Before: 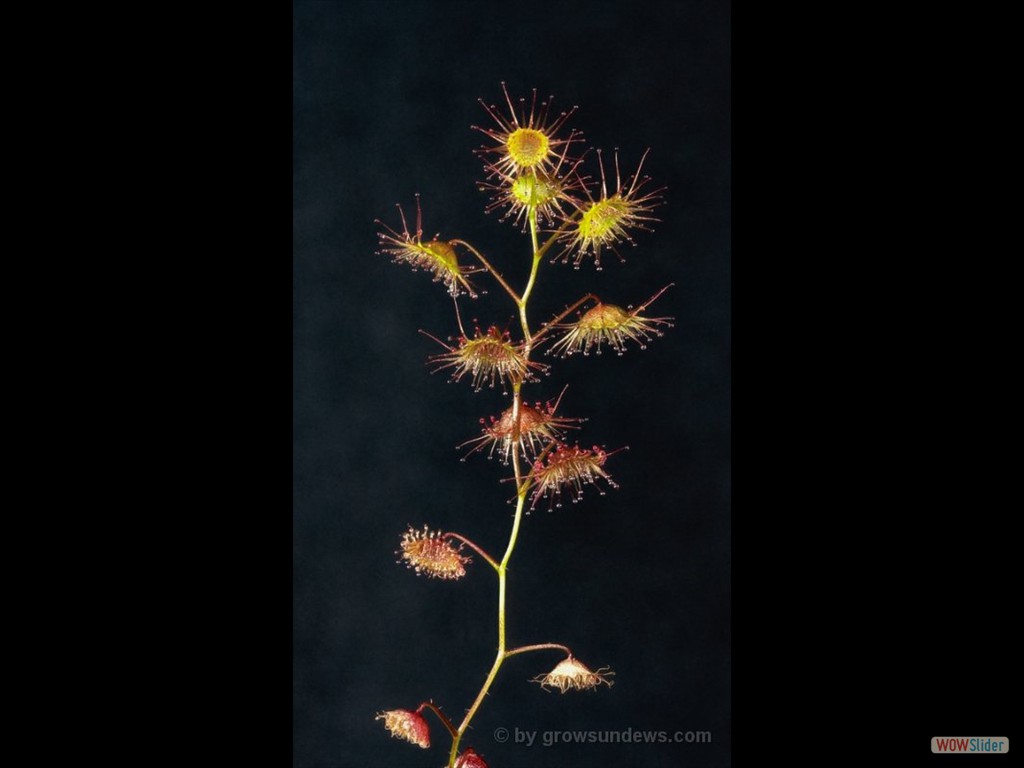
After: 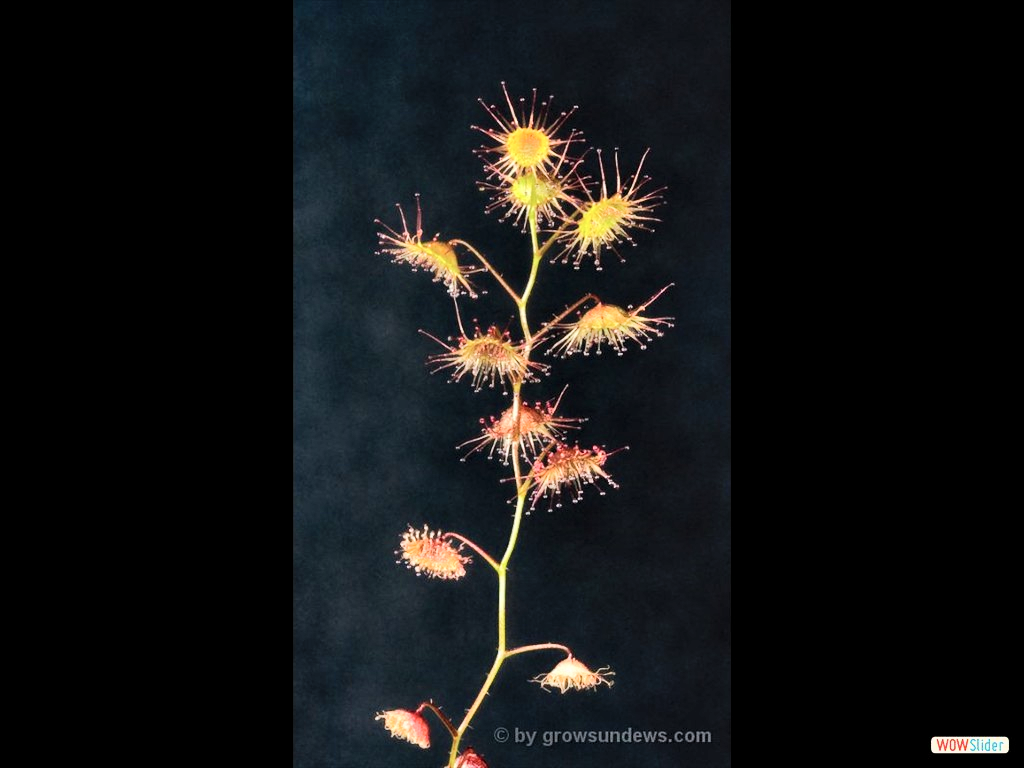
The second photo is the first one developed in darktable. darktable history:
tone equalizer: -8 EV -0.54 EV
contrast equalizer: octaves 7, y [[0.526, 0.53, 0.532, 0.532, 0.53, 0.525], [0.5 ×6], [0.5 ×6], [0 ×6], [0 ×6]]
contrast brightness saturation: saturation -0.097
shadows and highlights: soften with gaussian
